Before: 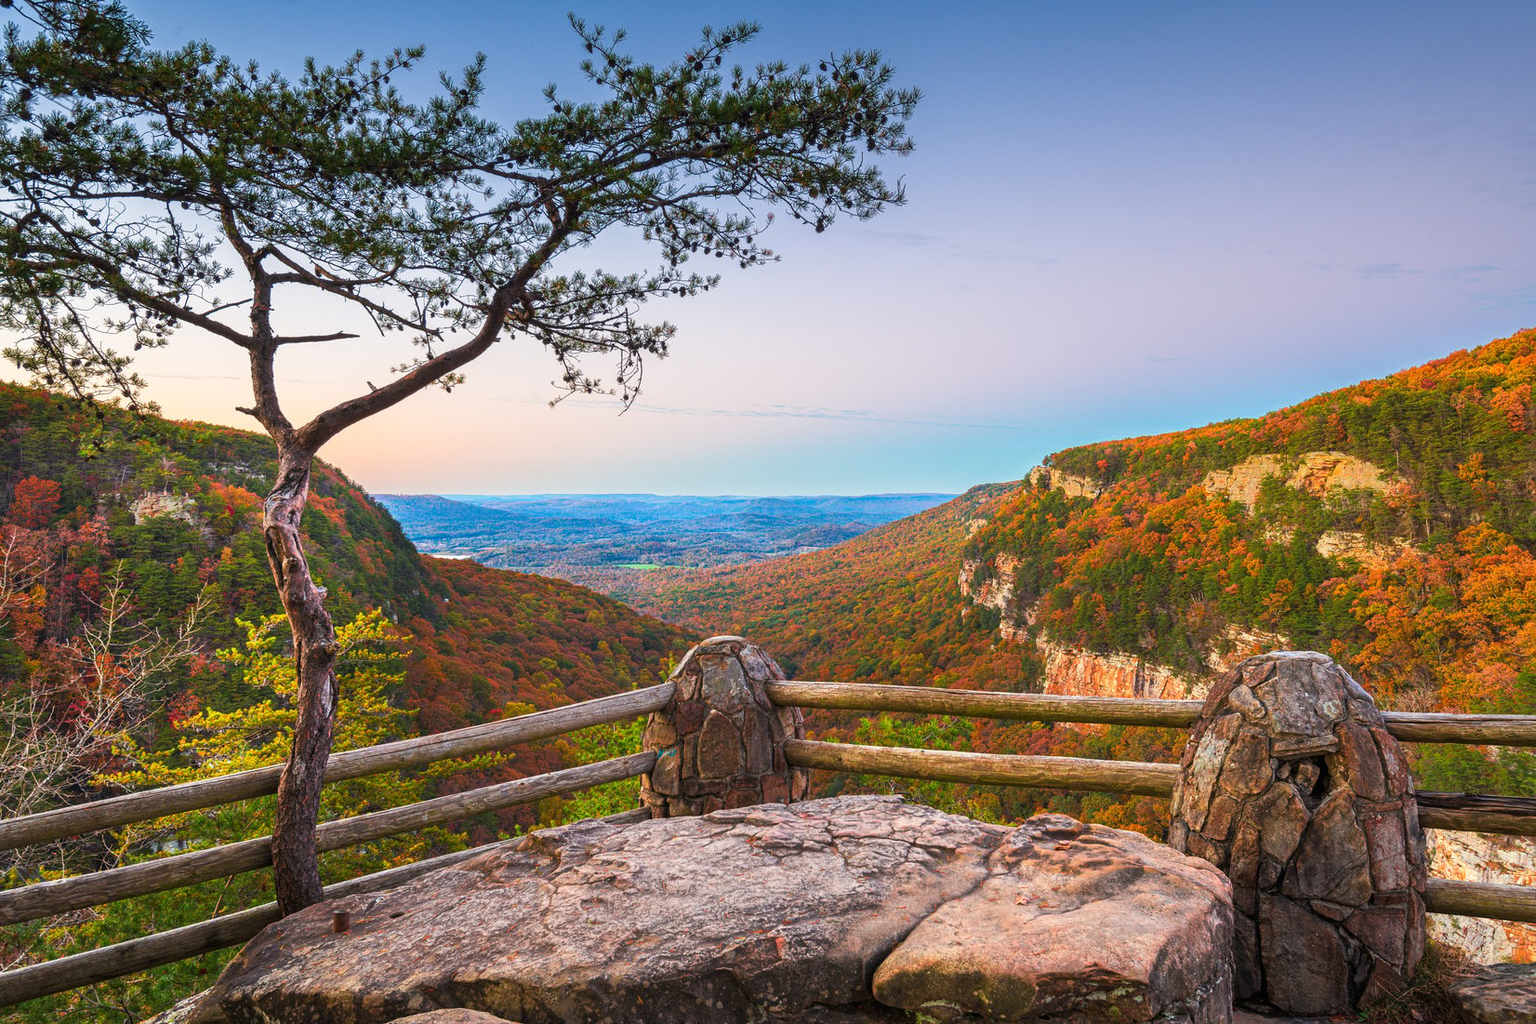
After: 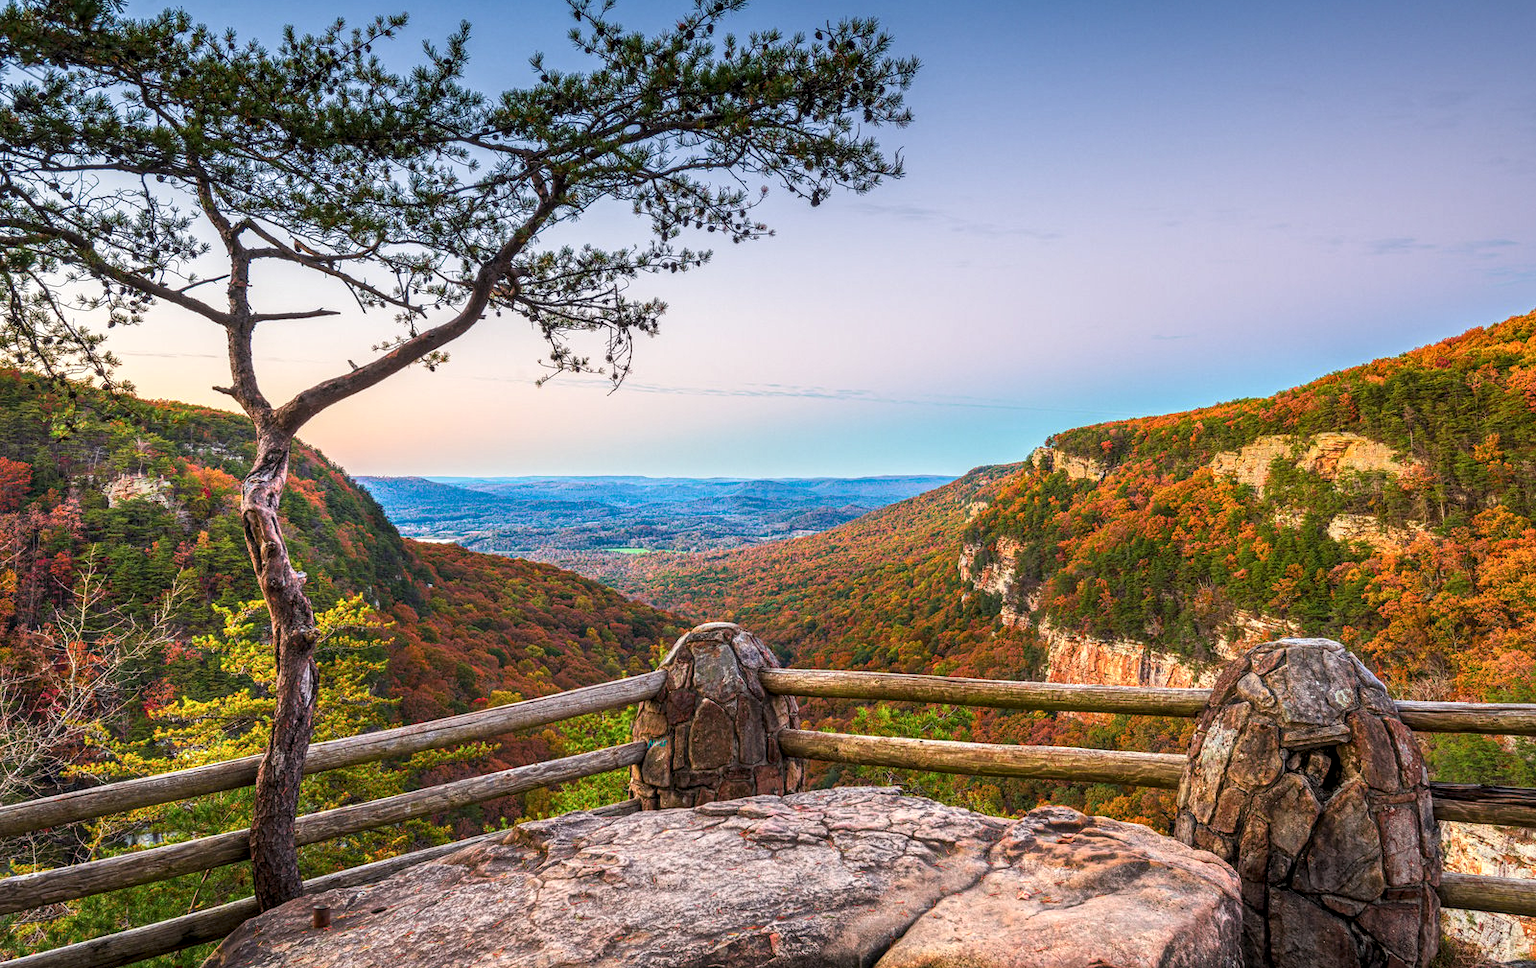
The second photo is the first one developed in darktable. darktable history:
local contrast: highlights 61%, detail 143%, midtone range 0.428
crop: left 1.964%, top 3.251%, right 1.122%, bottom 4.933%
